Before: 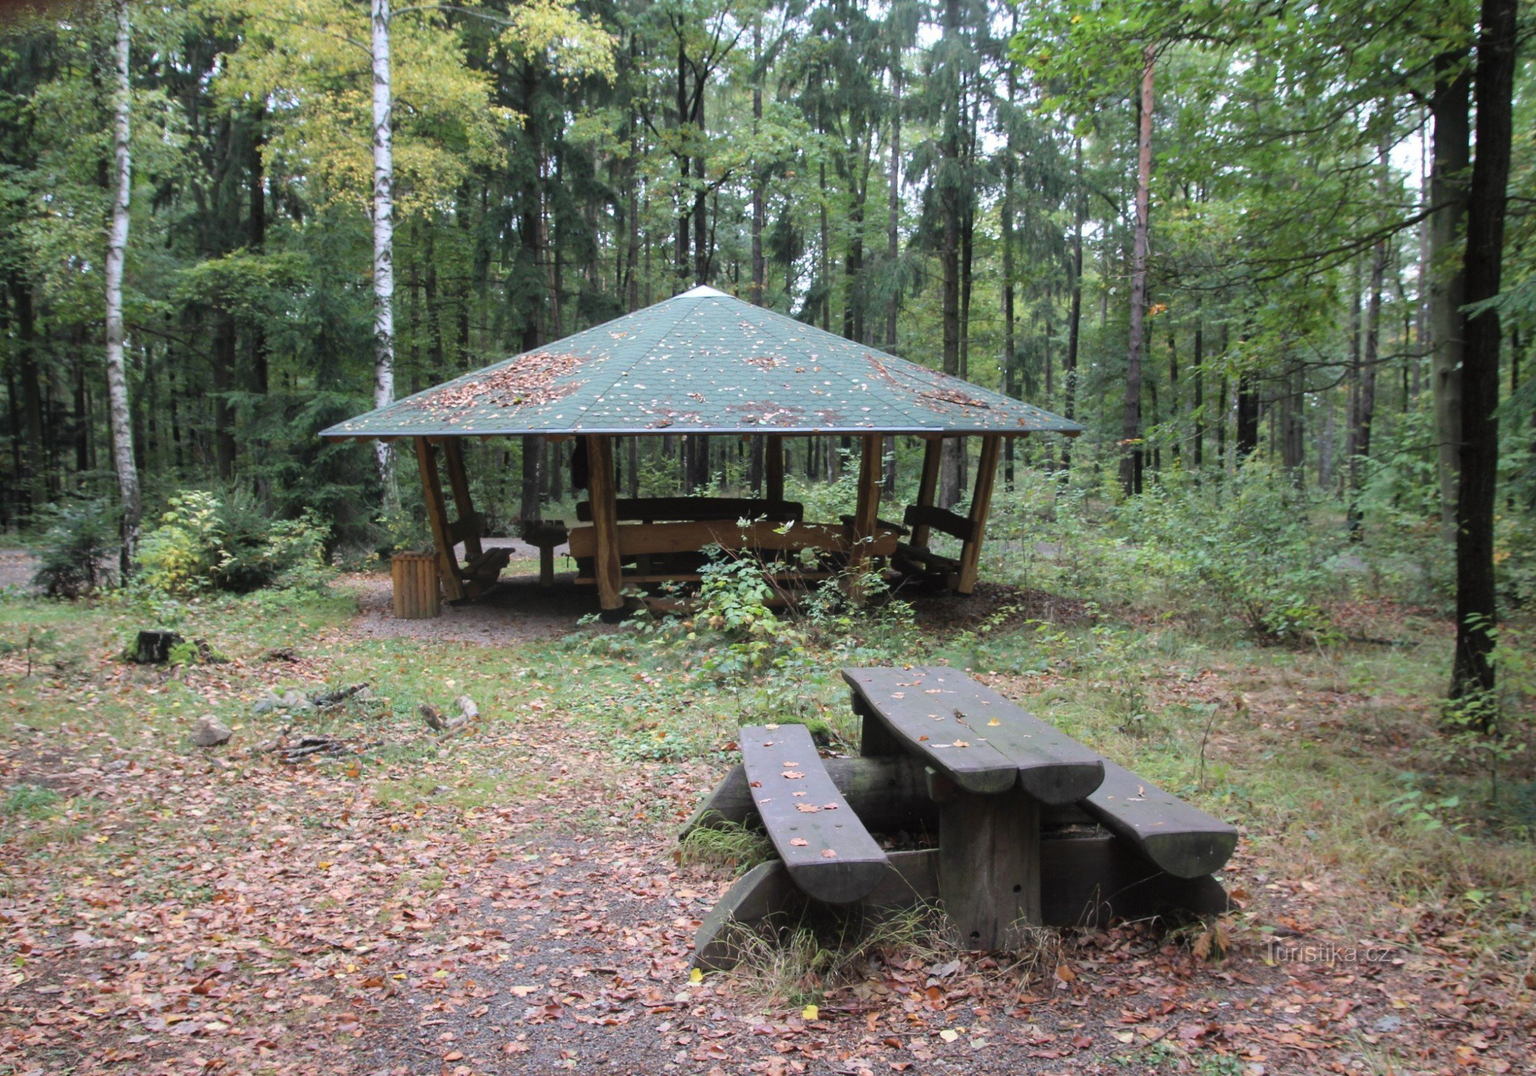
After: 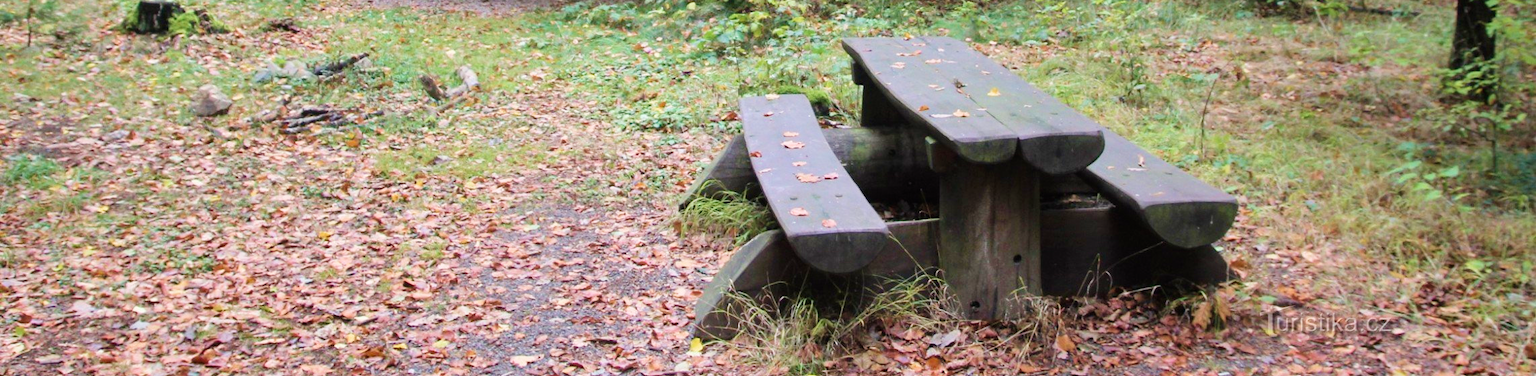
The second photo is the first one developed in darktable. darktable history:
crop and rotate: top 58.579%, bottom 6.416%
velvia: strength 39.59%
shadows and highlights: shadows 47.41, highlights -40.87, soften with gaussian
tone curve: curves: ch0 [(0, 0) (0.004, 0.001) (0.133, 0.112) (0.325, 0.362) (0.832, 0.893) (1, 1)], preserve colors none
